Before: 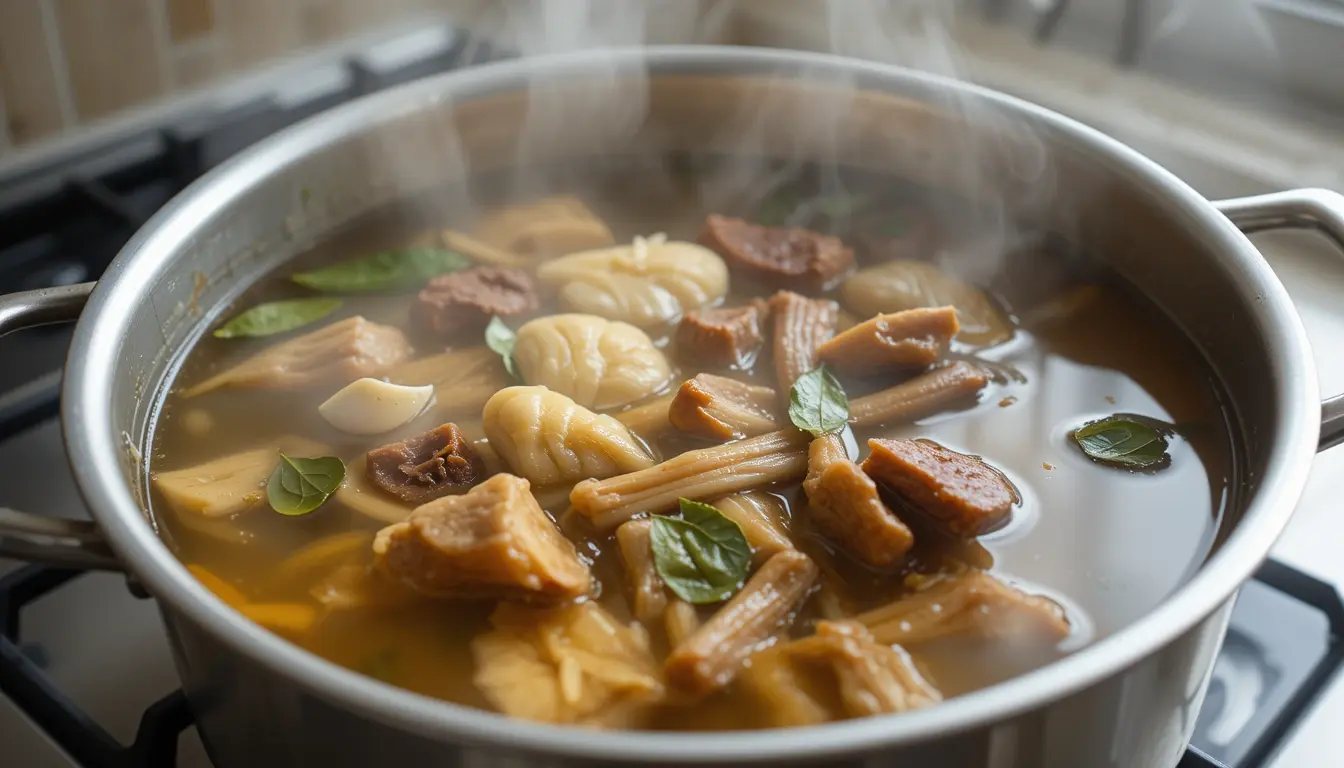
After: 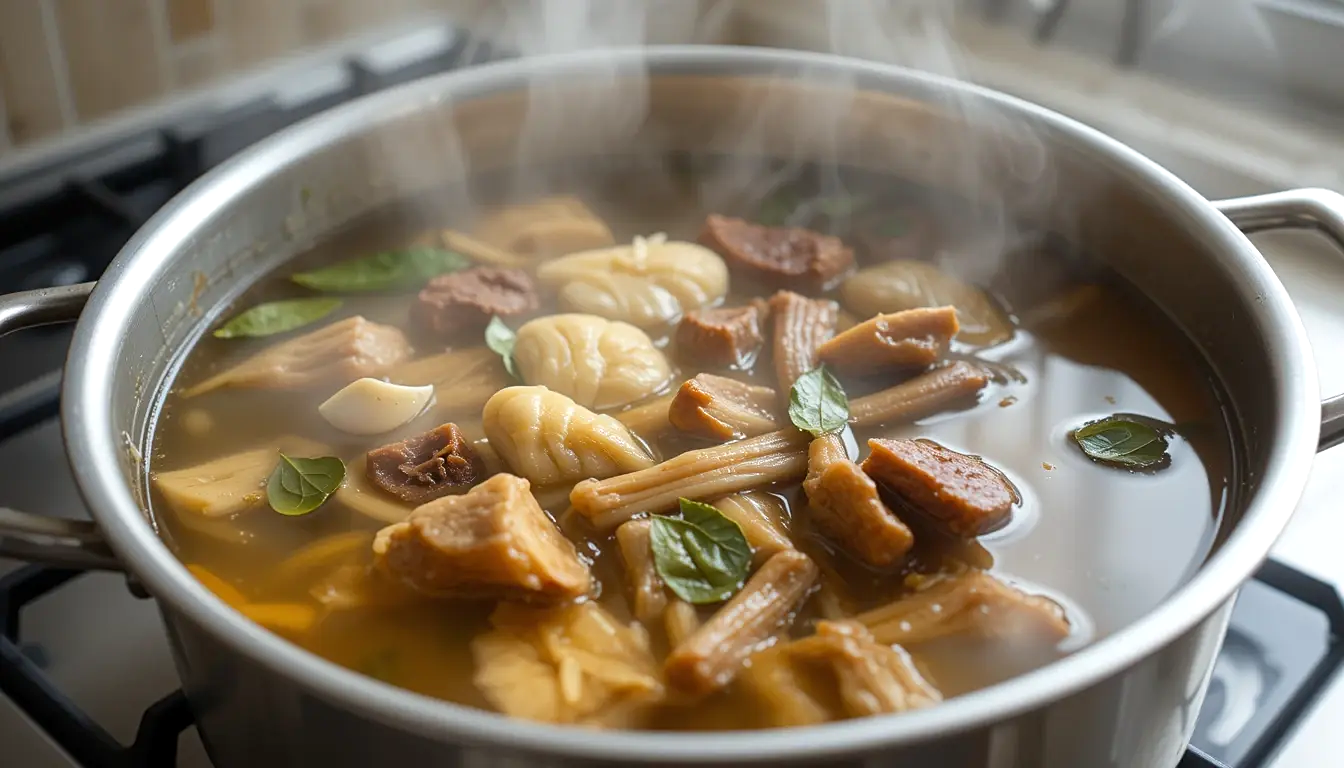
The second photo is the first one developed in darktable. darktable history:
exposure: black level correction 0.001, exposure 0.14 EV, compensate highlight preservation false
sharpen: amount 0.2
